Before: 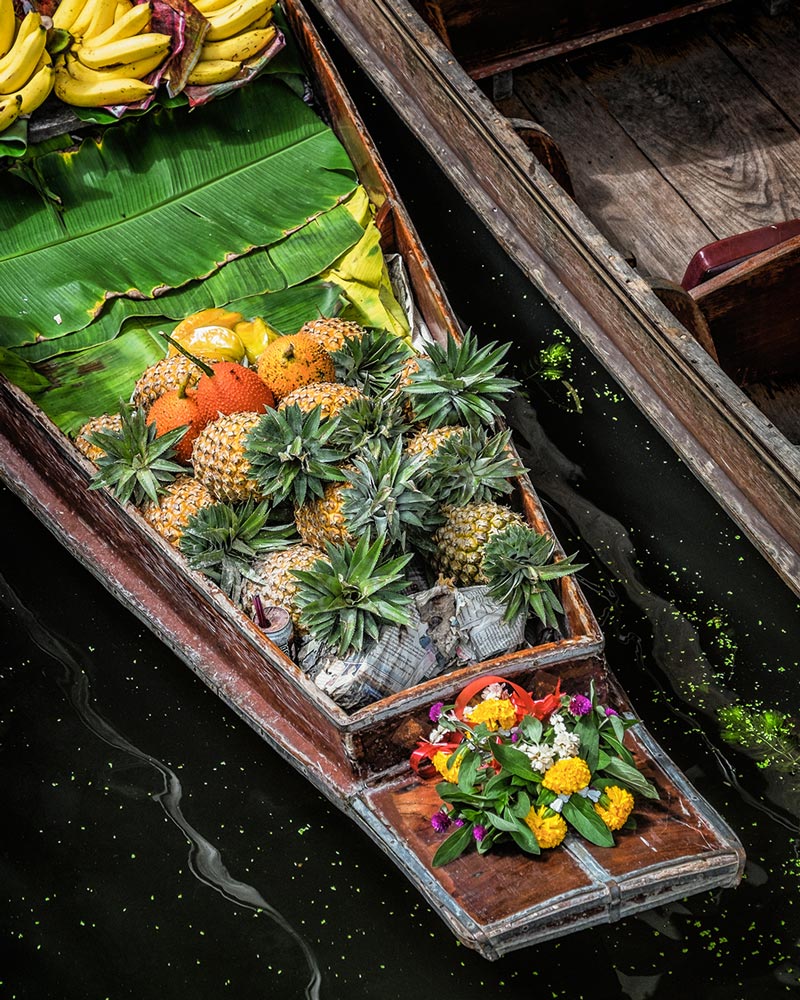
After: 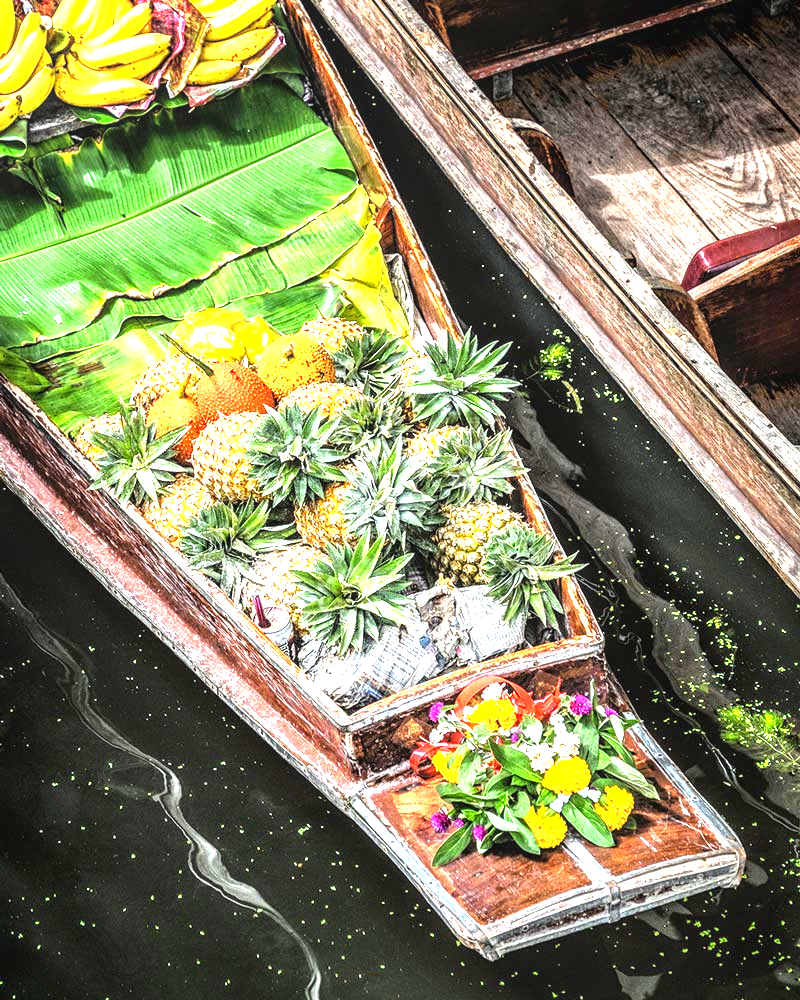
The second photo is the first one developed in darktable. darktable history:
local contrast: on, module defaults
exposure: black level correction 0, exposure 1.888 EV, compensate highlight preservation false
tone equalizer: -8 EV -0.41 EV, -7 EV -0.381 EV, -6 EV -0.296 EV, -5 EV -0.198 EV, -3 EV 0.224 EV, -2 EV 0.318 EV, -1 EV 0.412 EV, +0 EV 0.44 EV
